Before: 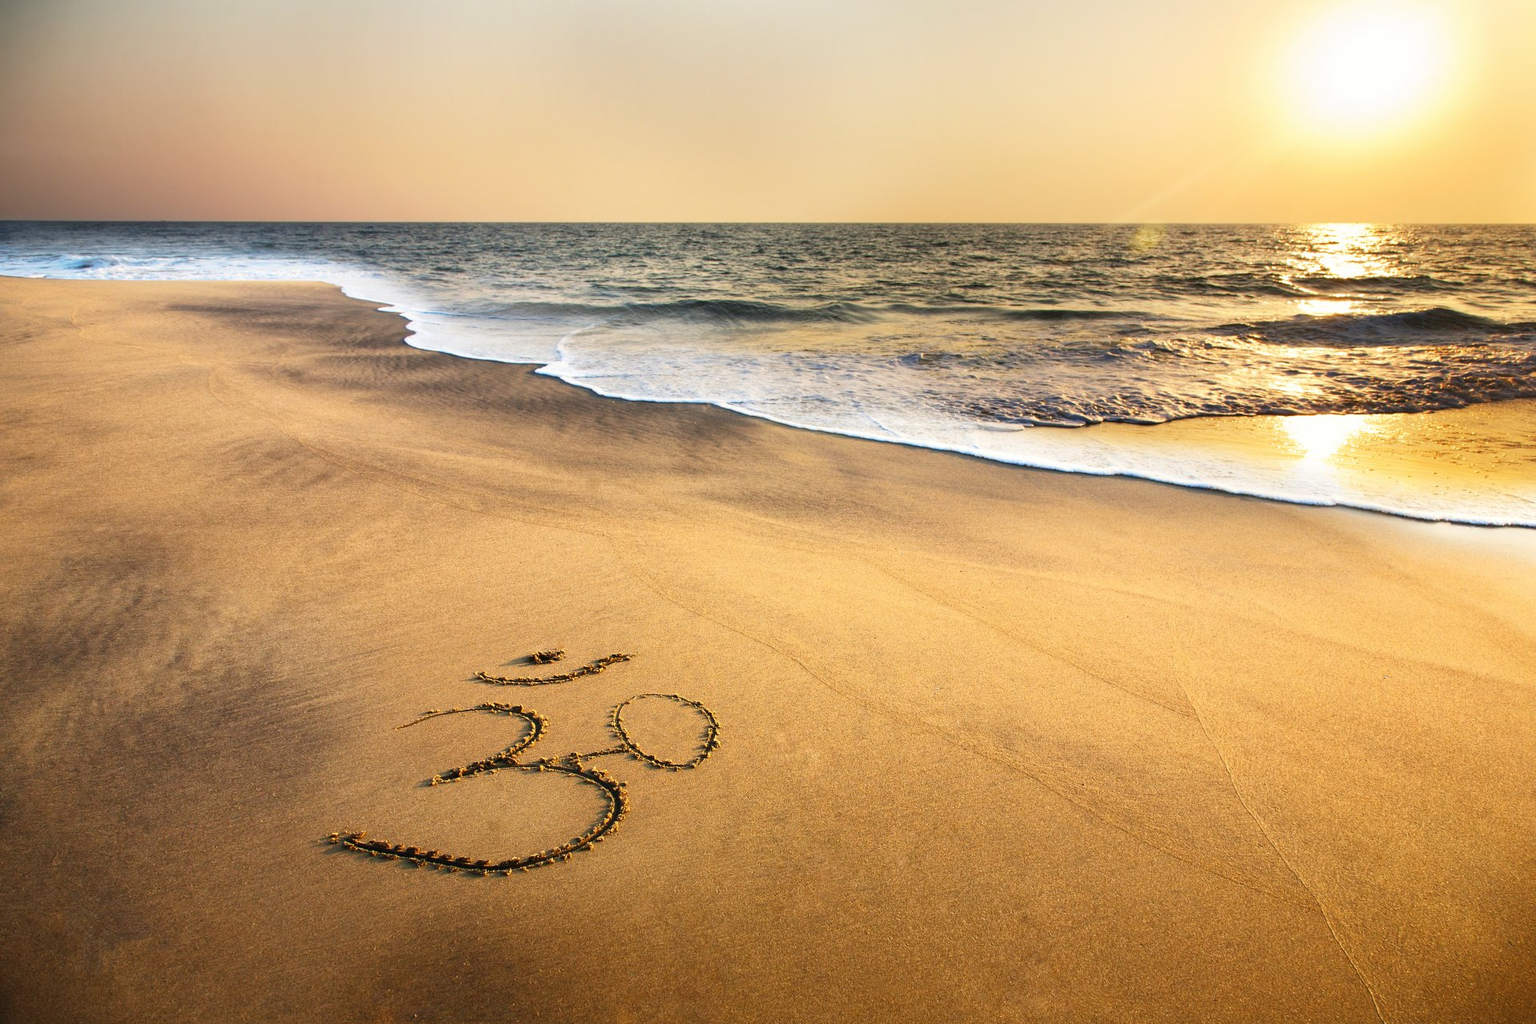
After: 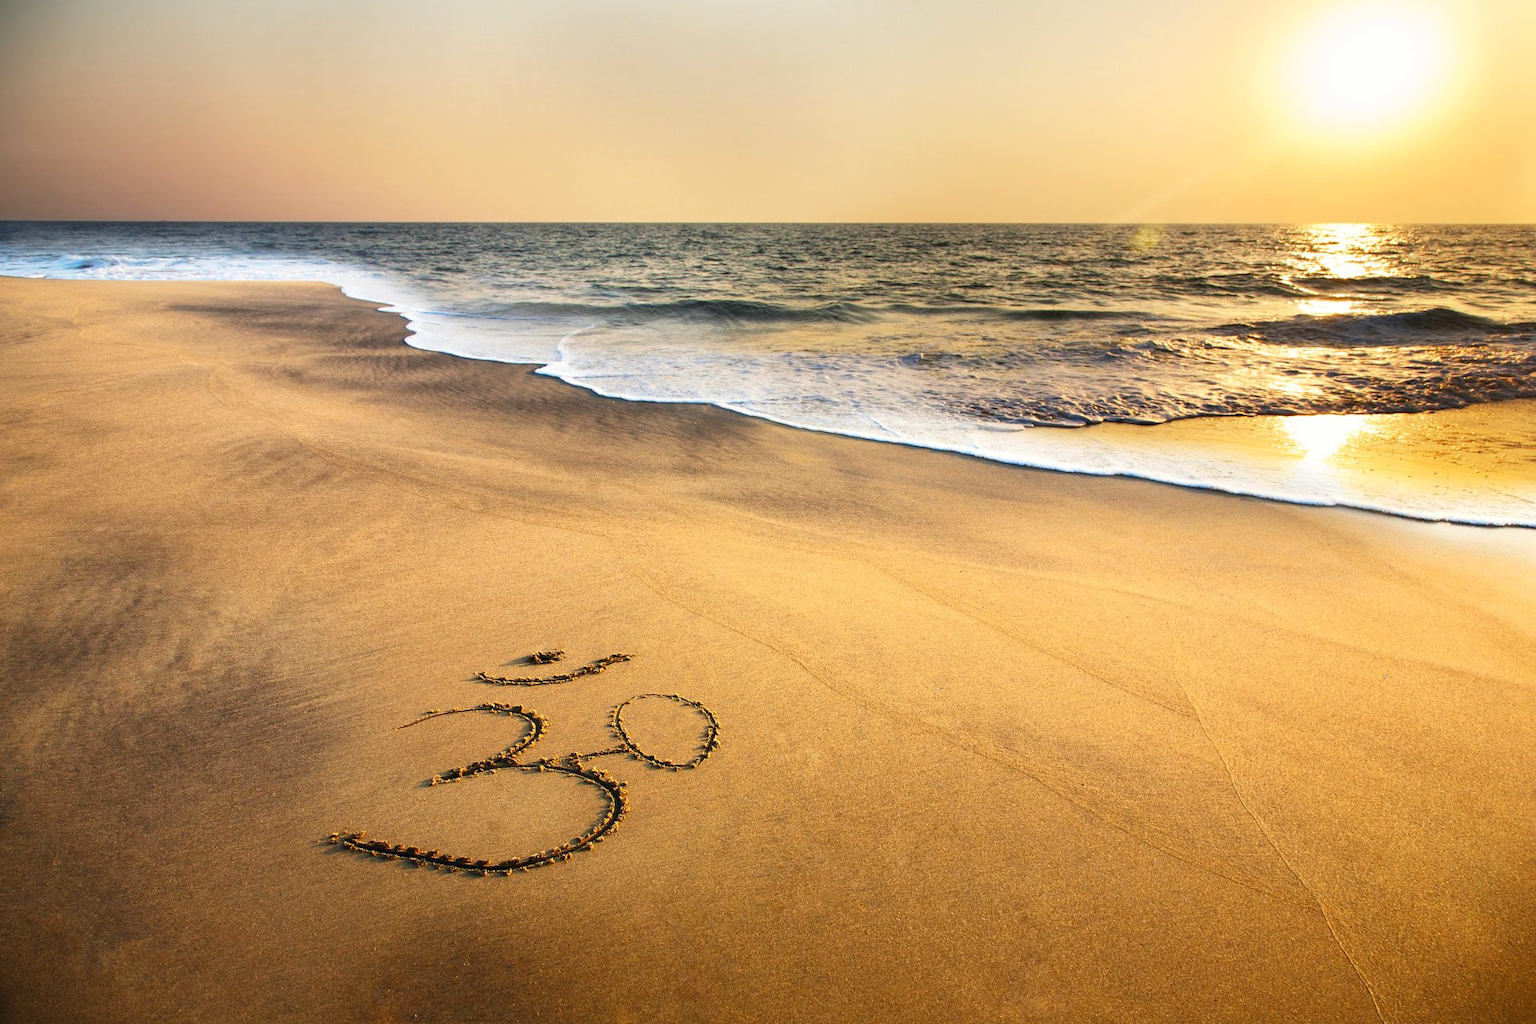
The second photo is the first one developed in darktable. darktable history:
contrast brightness saturation: contrast 0.036, saturation 0.066
